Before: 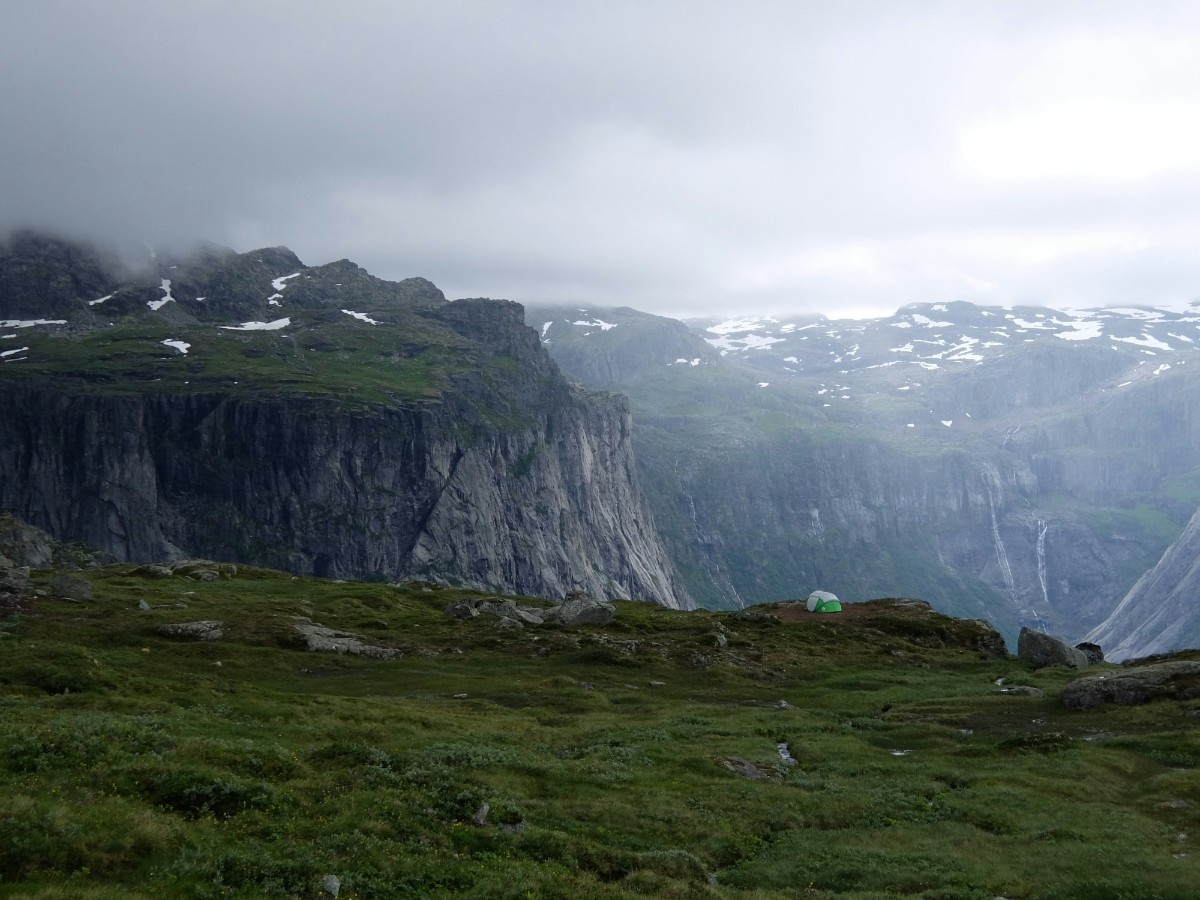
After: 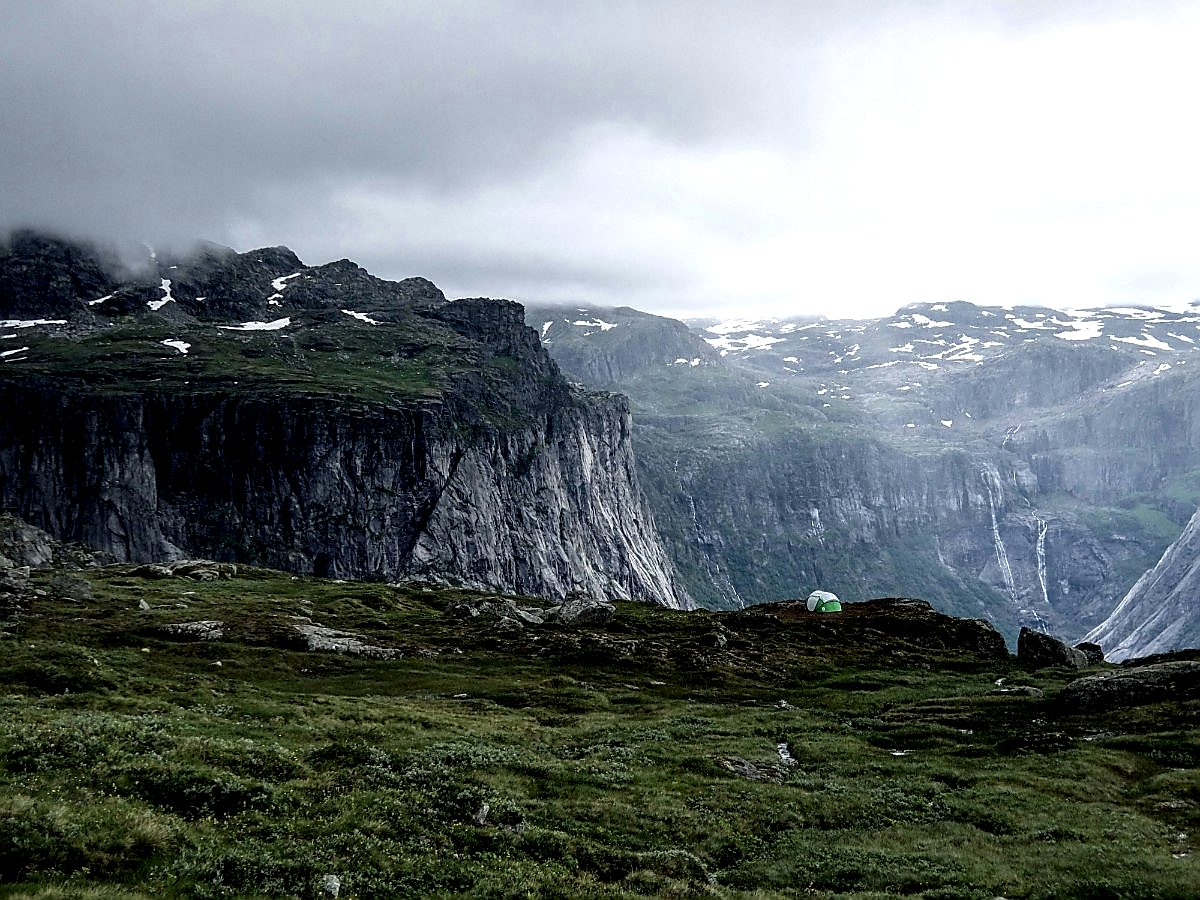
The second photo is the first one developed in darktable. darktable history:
sharpen: radius 1.348, amount 1.244, threshold 0.728
local contrast: shadows 184%, detail 225%
